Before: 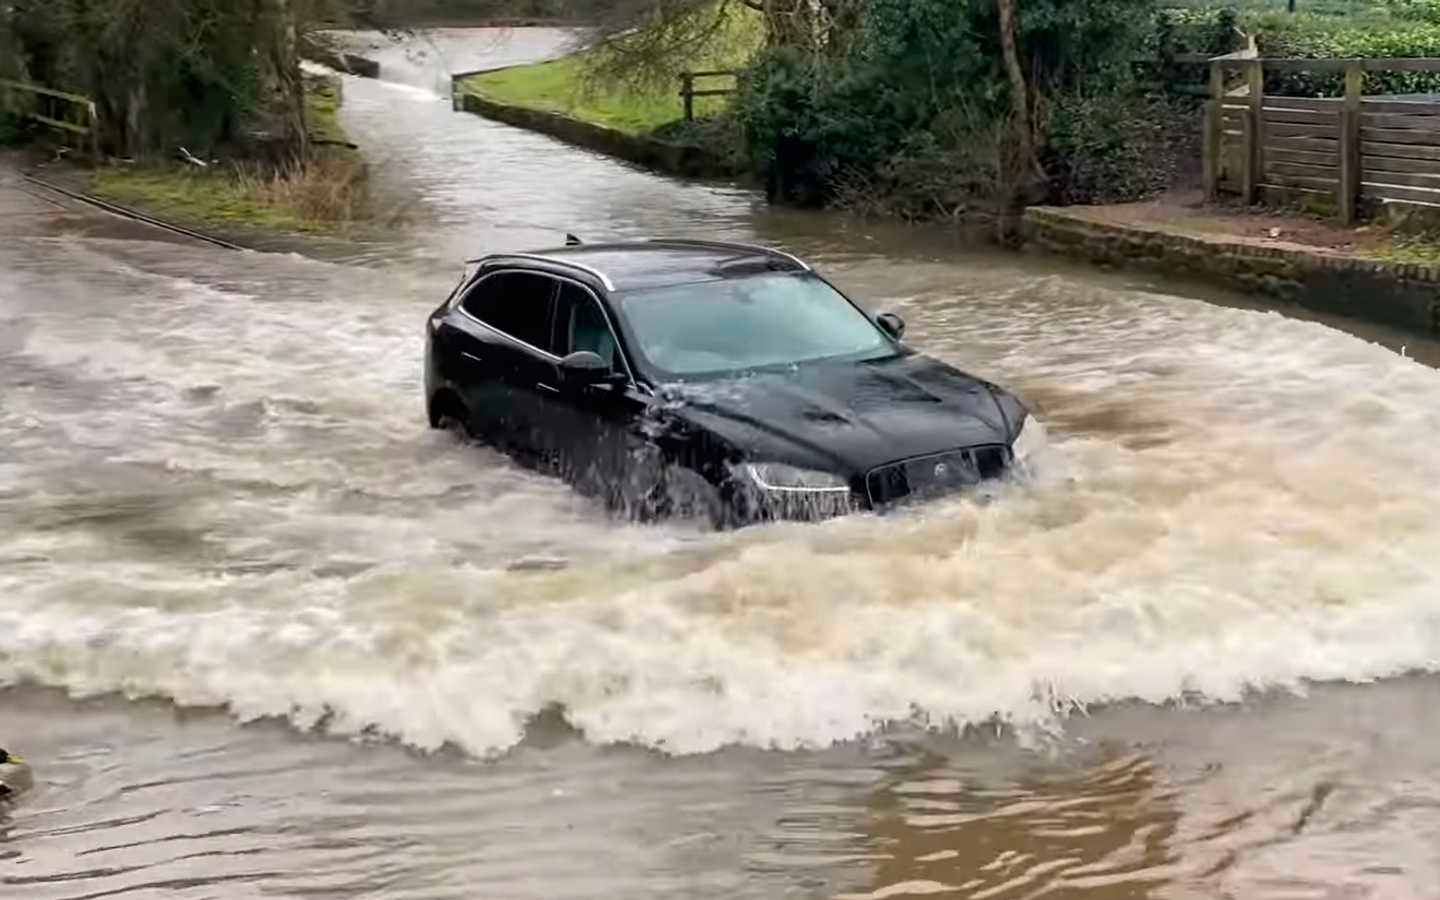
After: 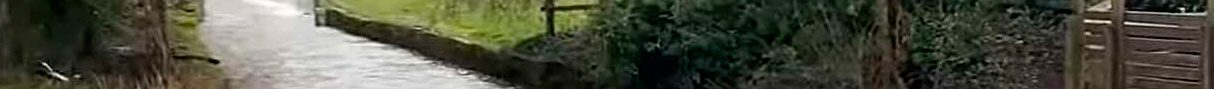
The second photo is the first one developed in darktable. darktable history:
crop and rotate: left 9.644%, top 9.491%, right 6.021%, bottom 80.509%
sharpen: on, module defaults
contrast equalizer: y [[0.5, 0.5, 0.472, 0.5, 0.5, 0.5], [0.5 ×6], [0.5 ×6], [0 ×6], [0 ×6]]
